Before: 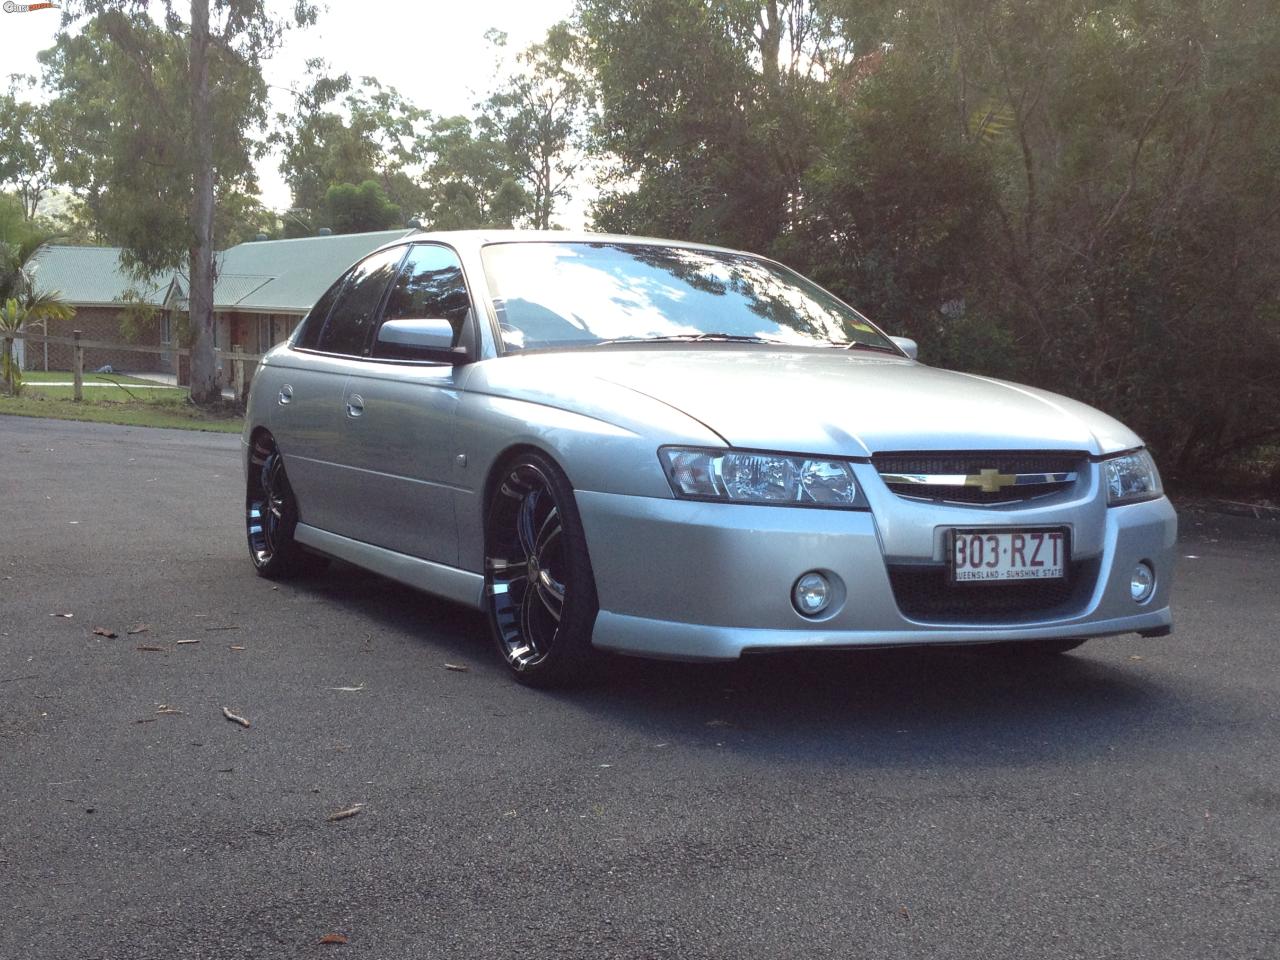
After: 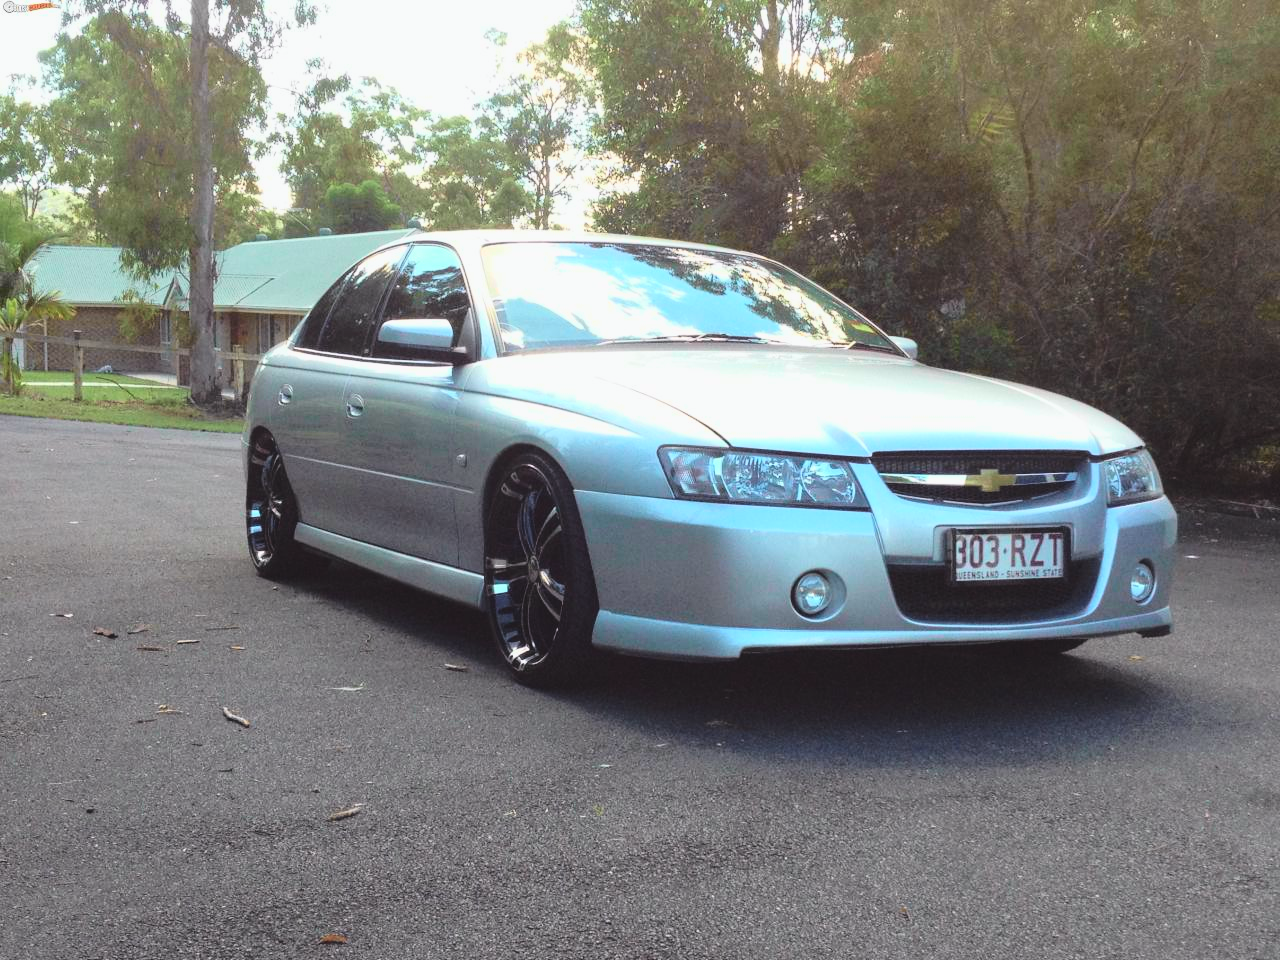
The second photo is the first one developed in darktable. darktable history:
tone curve: curves: ch0 [(0, 0.014) (0.17, 0.099) (0.392, 0.438) (0.725, 0.828) (0.872, 0.918) (1, 0.981)]; ch1 [(0, 0) (0.402, 0.36) (0.488, 0.466) (0.5, 0.499) (0.515, 0.515) (0.574, 0.595) (0.619, 0.65) (0.701, 0.725) (1, 1)]; ch2 [(0, 0) (0.432, 0.422) (0.486, 0.49) (0.503, 0.503) (0.523, 0.554) (0.562, 0.606) (0.644, 0.694) (0.717, 0.753) (1, 0.991)], color space Lab, independent channels, preserve colors none
exposure: black level correction -0.015, compensate highlight preservation false
